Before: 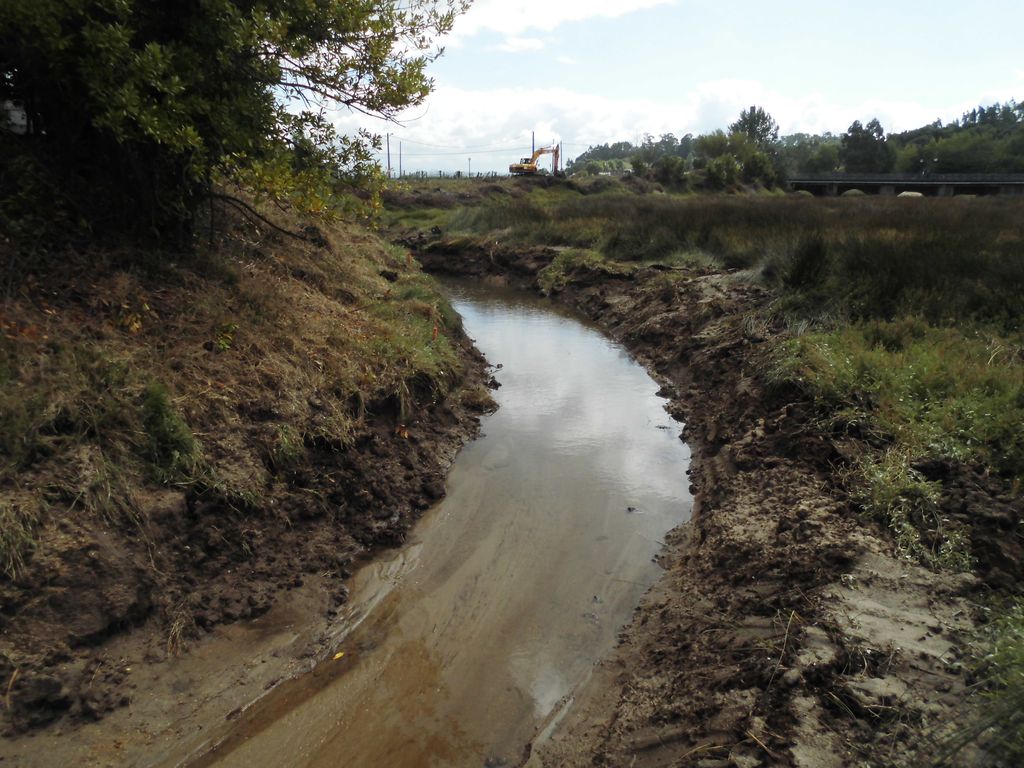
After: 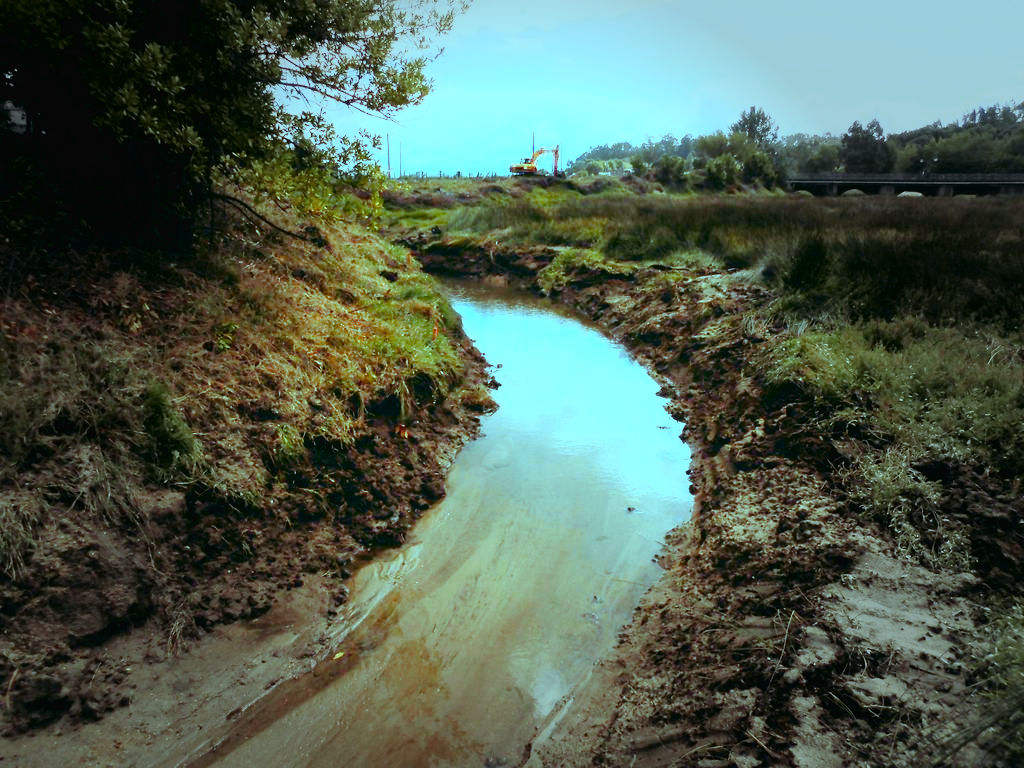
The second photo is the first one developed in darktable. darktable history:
exposure: black level correction 0, exposure 1.1 EV, compensate highlight preservation false
color balance rgb: shadows lift › luminance -7.7%, shadows lift › chroma 2.13%, shadows lift › hue 165.27°, power › luminance -7.77%, power › chroma 1.34%, power › hue 330.55°, highlights gain › luminance -33.33%, highlights gain › chroma 5.68%, highlights gain › hue 217.2°, global offset › luminance -0.33%, global offset › chroma 0.11%, global offset › hue 165.27°, perceptual saturation grading › global saturation 27.72%, perceptual saturation grading › highlights -25%, perceptual saturation grading › mid-tones 25%, perceptual saturation grading › shadows 50%
tone curve: curves: ch0 [(0.003, 0.032) (0.037, 0.037) (0.142, 0.117) (0.279, 0.311) (0.405, 0.49) (0.526, 0.651) (0.722, 0.857) (0.875, 0.946) (1, 0.98)]; ch1 [(0, 0) (0.305, 0.325) (0.453, 0.437) (0.482, 0.473) (0.501, 0.498) (0.515, 0.523) (0.559, 0.591) (0.6, 0.659) (0.656, 0.71) (1, 1)]; ch2 [(0, 0) (0.323, 0.277) (0.424, 0.396) (0.479, 0.484) (0.499, 0.502) (0.515, 0.537) (0.564, 0.595) (0.644, 0.703) (0.742, 0.803) (1, 1)], color space Lab, independent channels, preserve colors none
vignetting: fall-off start 40%, fall-off radius 40%
